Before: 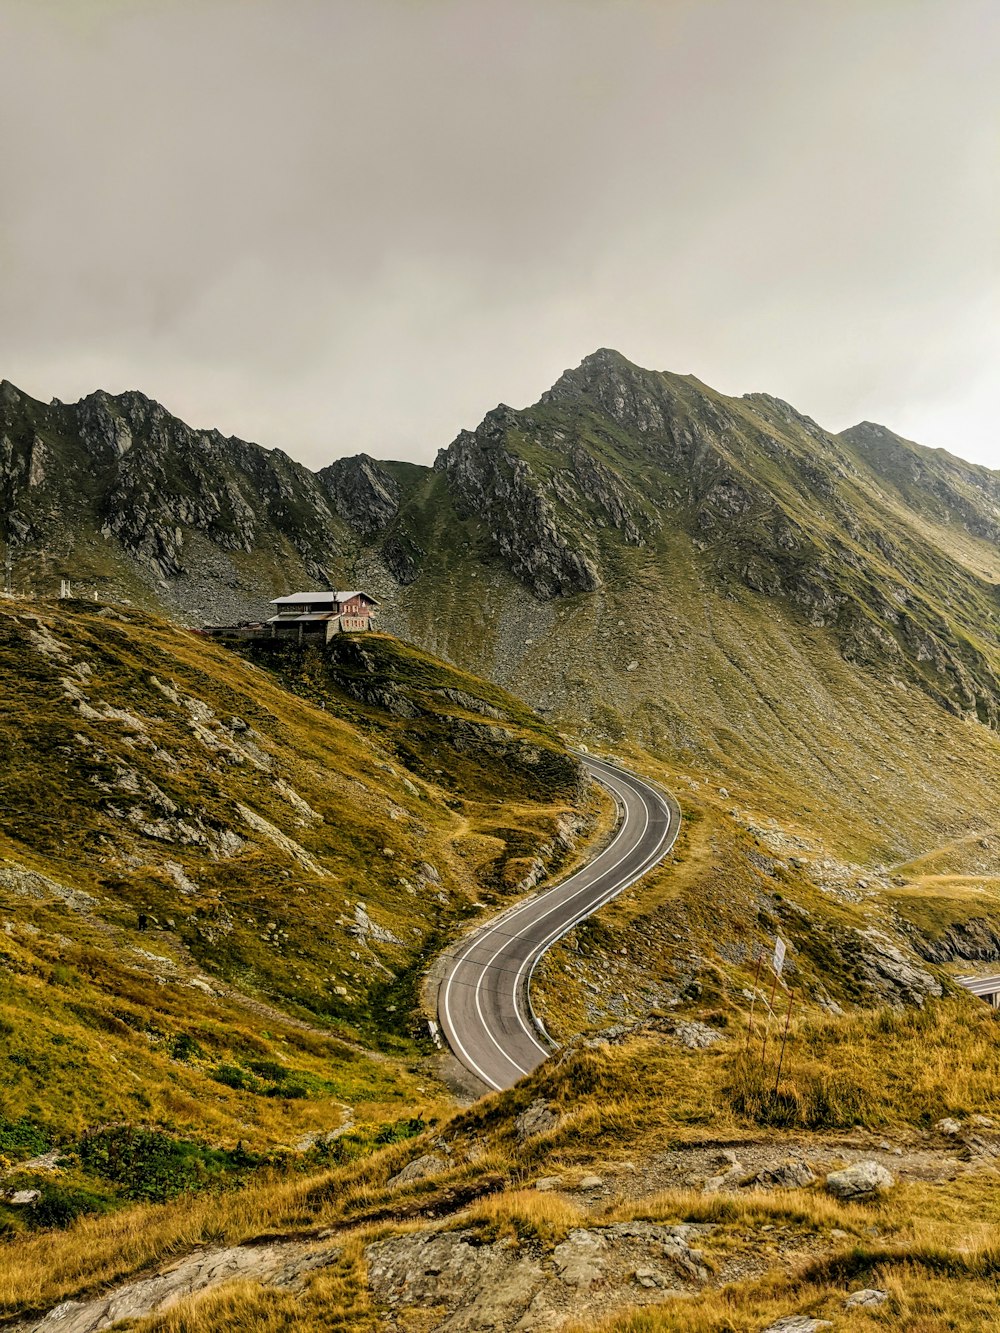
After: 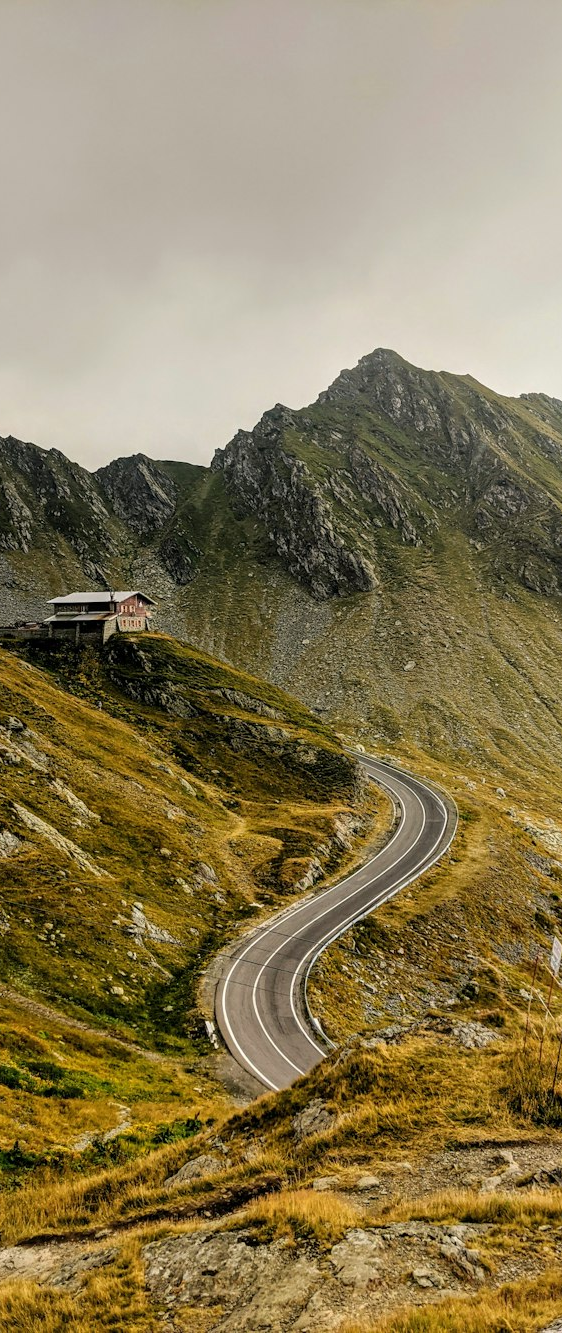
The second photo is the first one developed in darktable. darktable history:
crop and rotate: left 22.34%, right 21.385%
